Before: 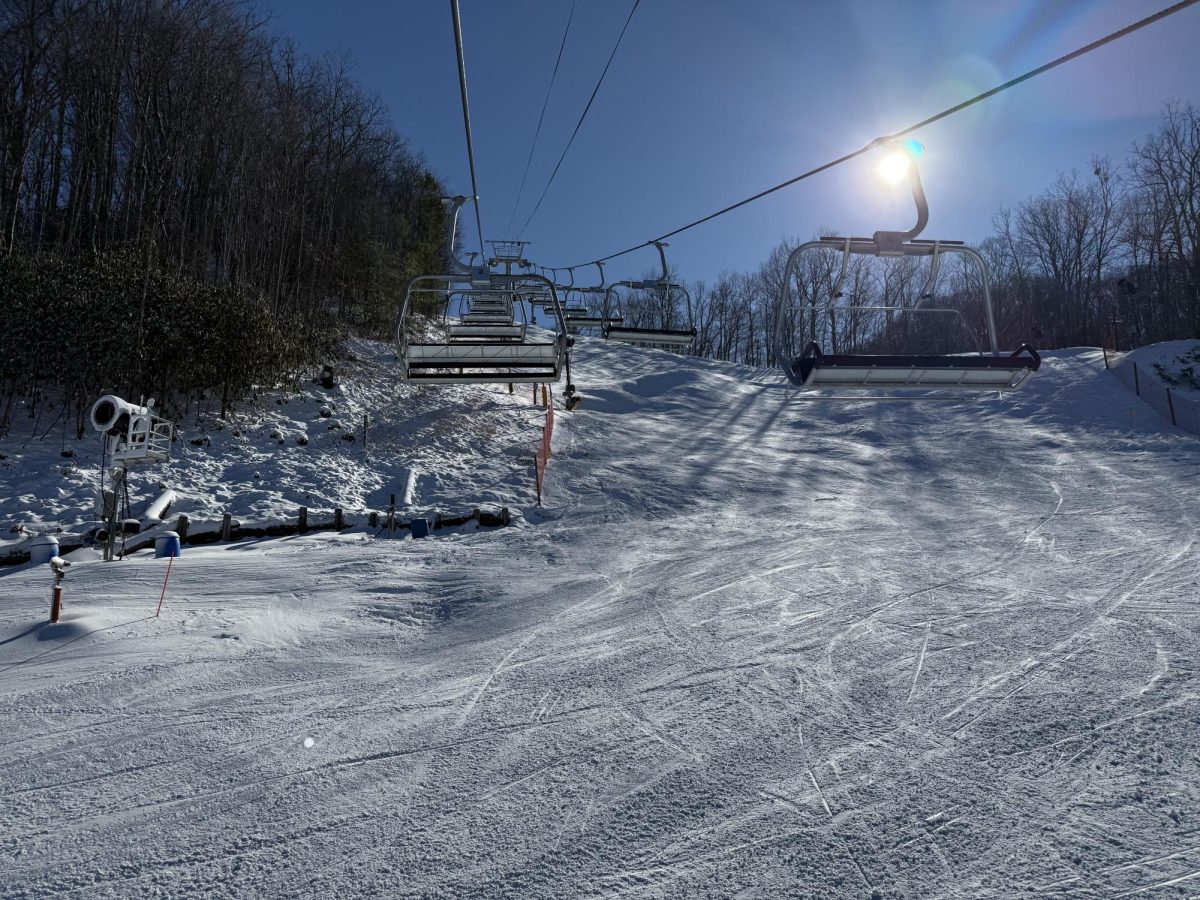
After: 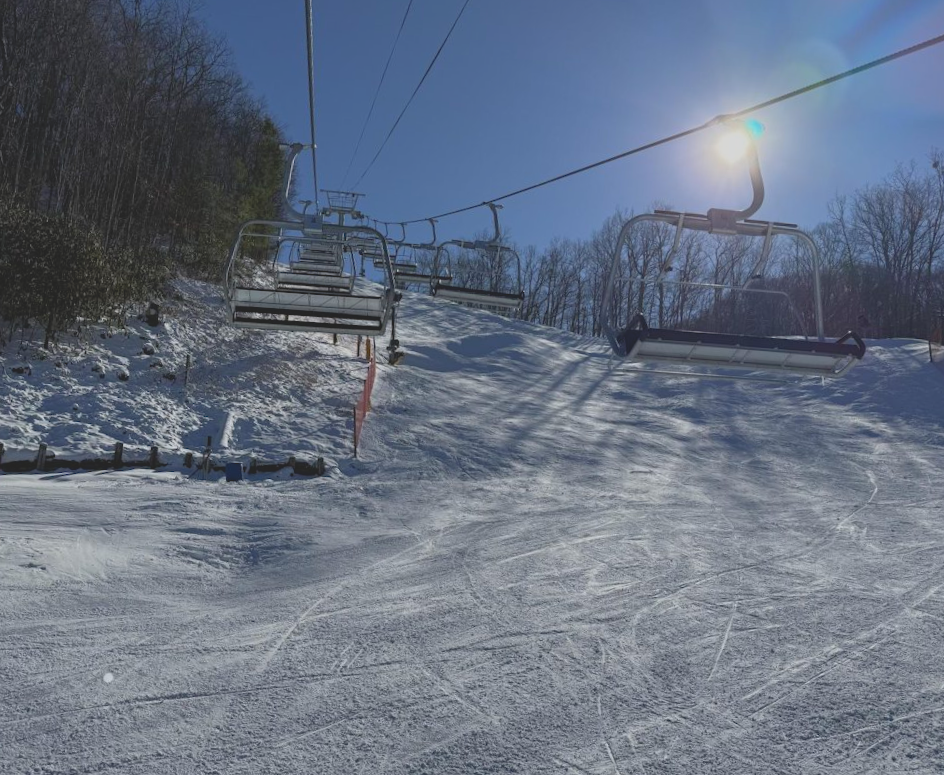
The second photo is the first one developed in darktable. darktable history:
crop: left 16.768%, top 8.653%, right 8.362%, bottom 12.485%
contrast brightness saturation: contrast -0.28
rotate and perspective: rotation 4.1°, automatic cropping off
